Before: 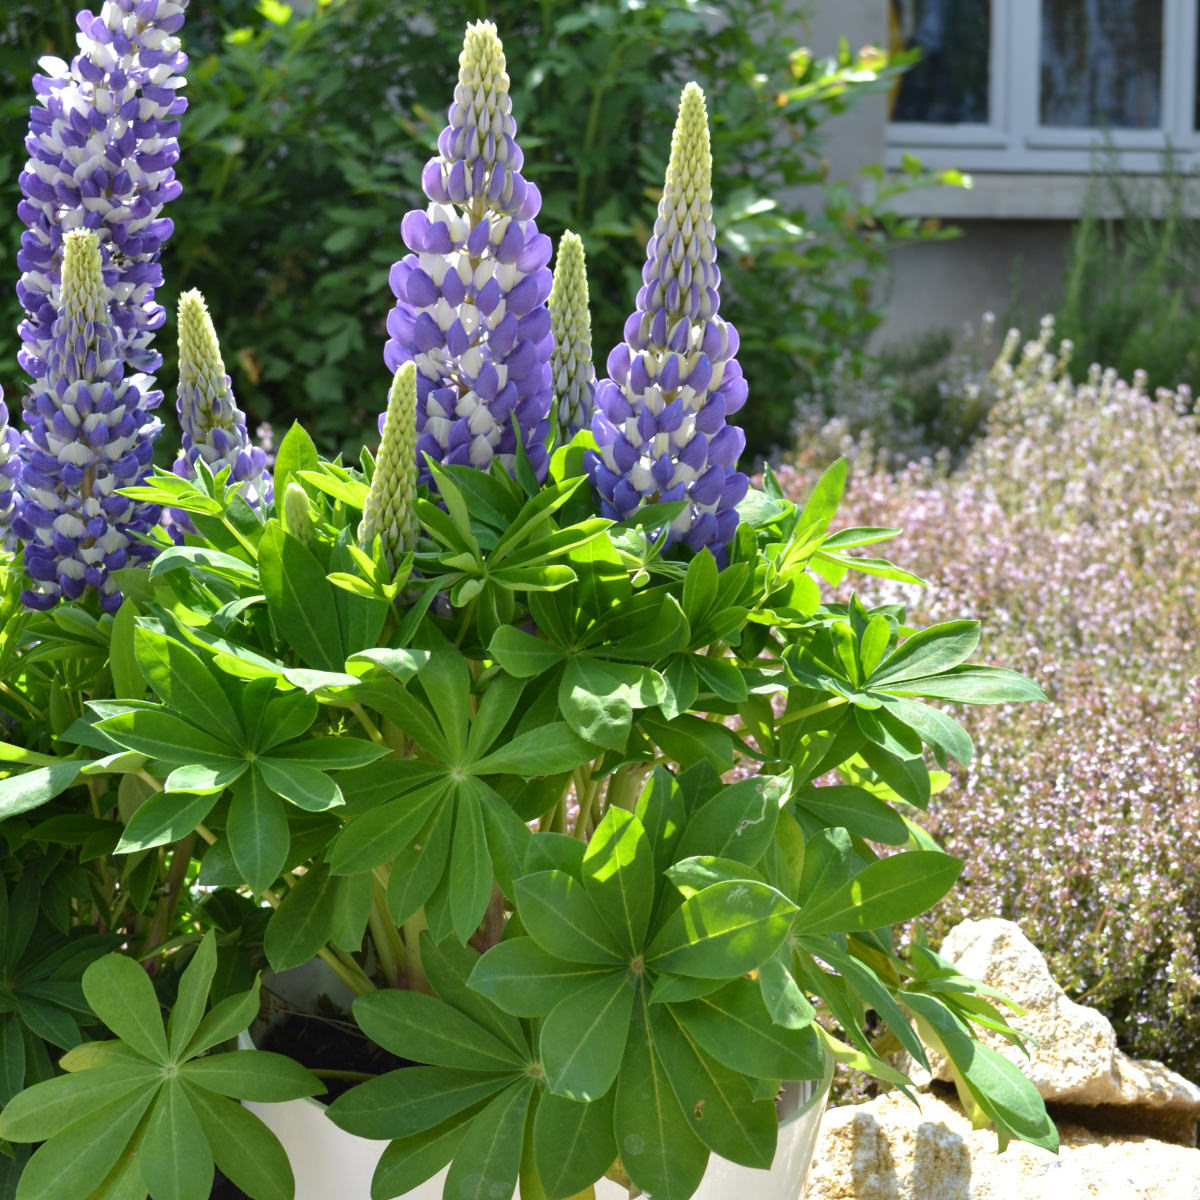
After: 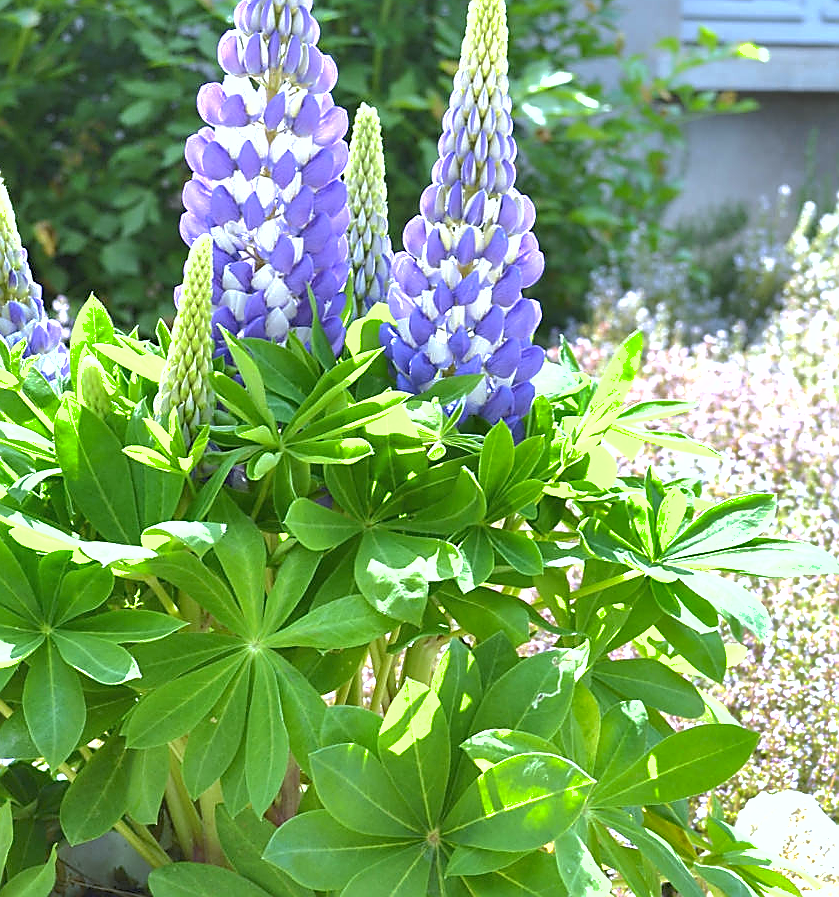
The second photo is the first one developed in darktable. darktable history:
crop and rotate: left 17.046%, top 10.659%, right 12.989%, bottom 14.553%
sharpen: radius 1.4, amount 1.25, threshold 0.7
shadows and highlights: on, module defaults
white balance: red 0.931, blue 1.11
exposure: black level correction 0, exposure 1.2 EV, compensate highlight preservation false
